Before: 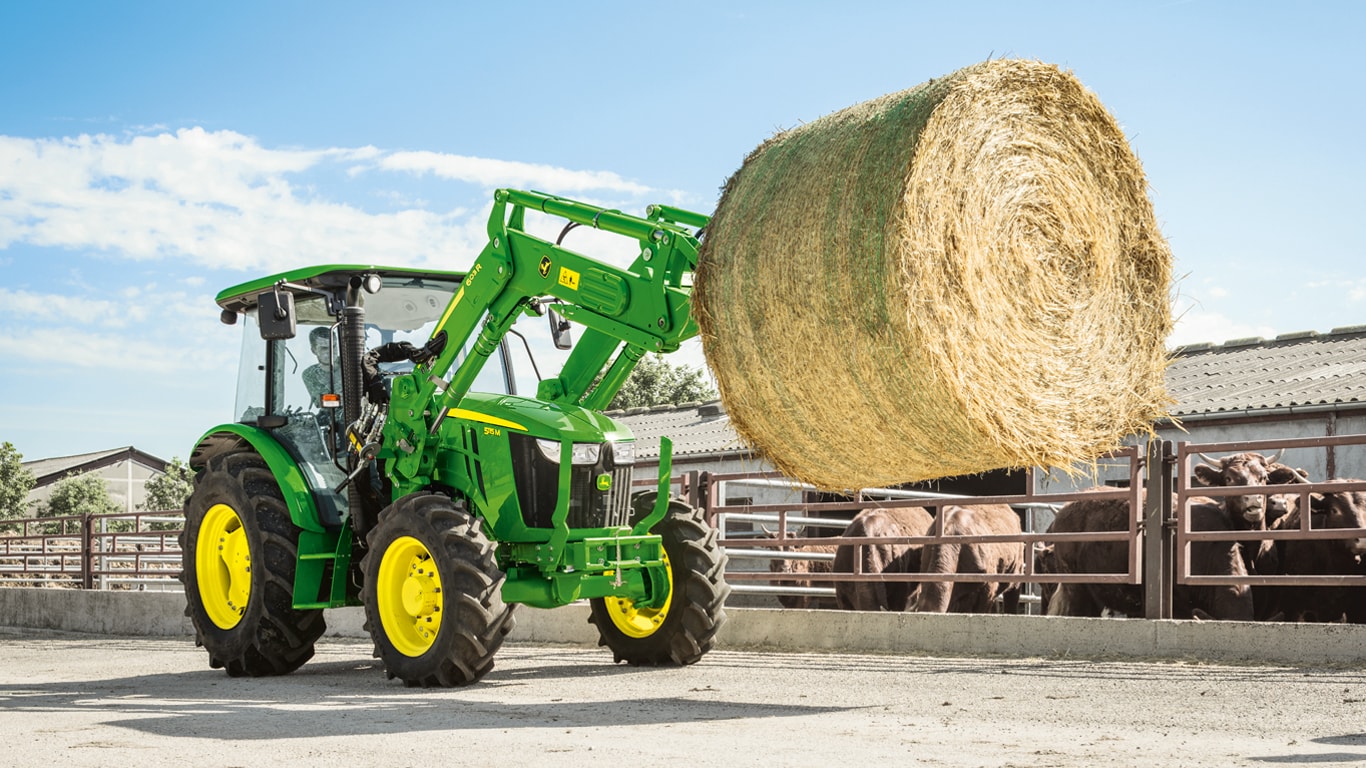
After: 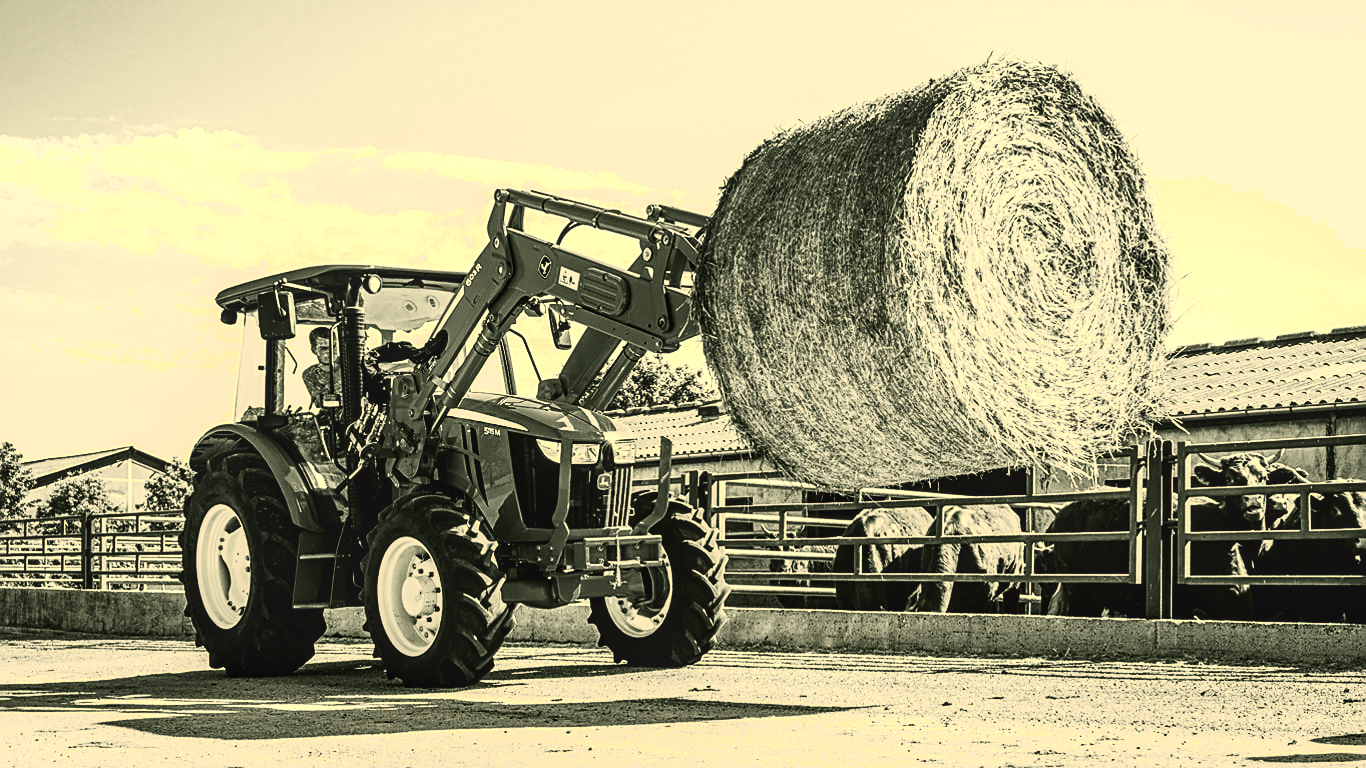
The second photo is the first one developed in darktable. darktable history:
contrast brightness saturation: contrast 0.28
sharpen: on, module defaults
color balance: mode lift, gamma, gain (sRGB), lift [1.014, 0.966, 0.918, 0.87], gamma [0.86, 0.734, 0.918, 0.976], gain [1.063, 1.13, 1.063, 0.86]
haze removal: compatibility mode true, adaptive false
color calibration: output gray [0.267, 0.423, 0.261, 0], illuminant same as pipeline (D50), adaptation none (bypass)
local contrast: detail 117%
shadows and highlights: shadows 0, highlights 40
tone equalizer: on, module defaults
